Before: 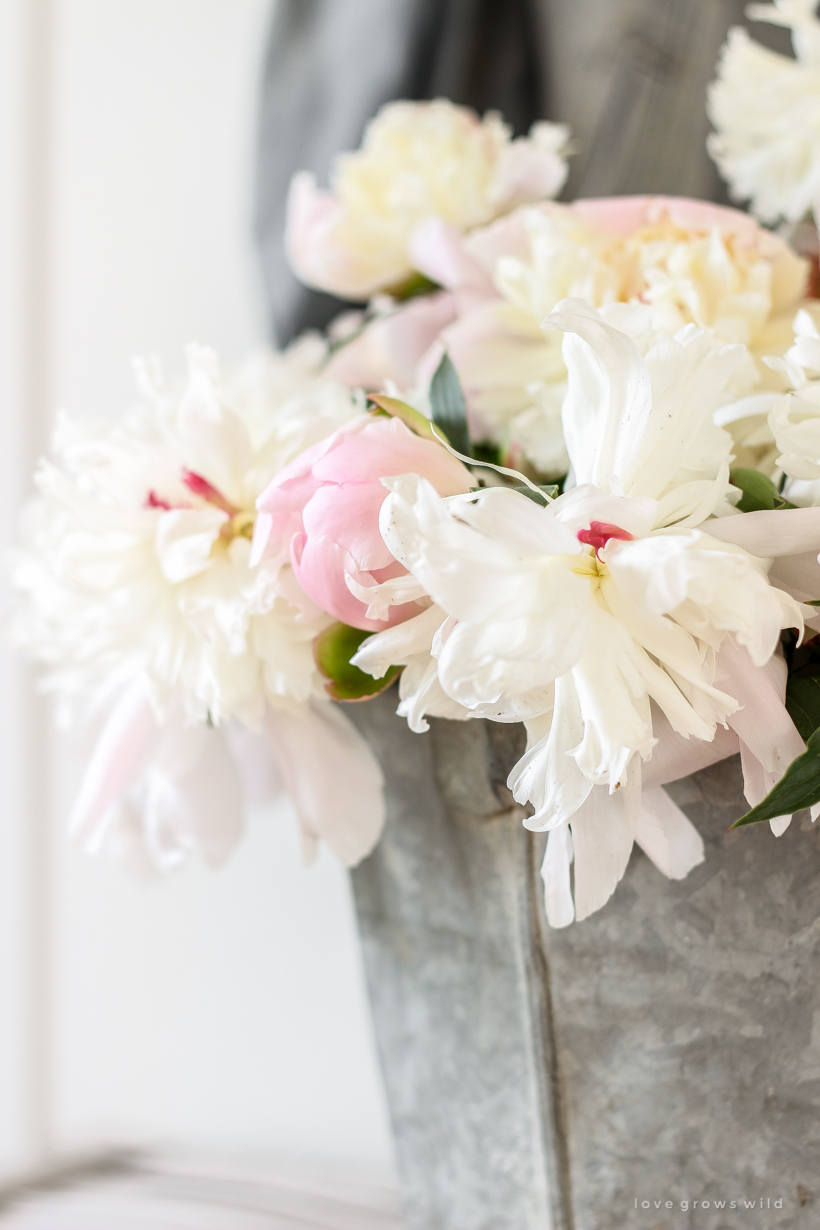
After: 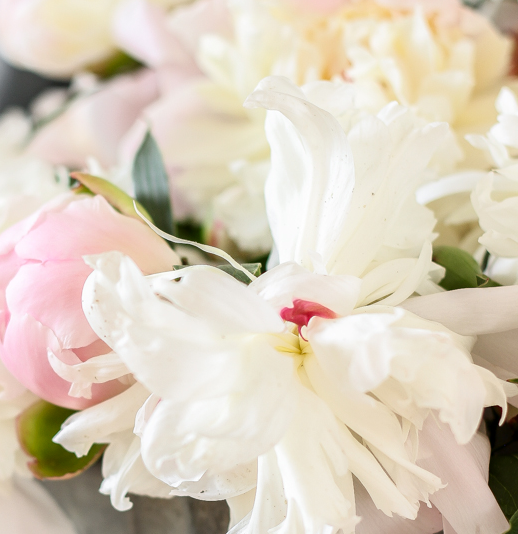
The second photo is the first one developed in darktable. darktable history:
crop: left 36.293%, top 18.084%, right 0.46%, bottom 38.493%
contrast brightness saturation: contrast 0.076, saturation 0.015
